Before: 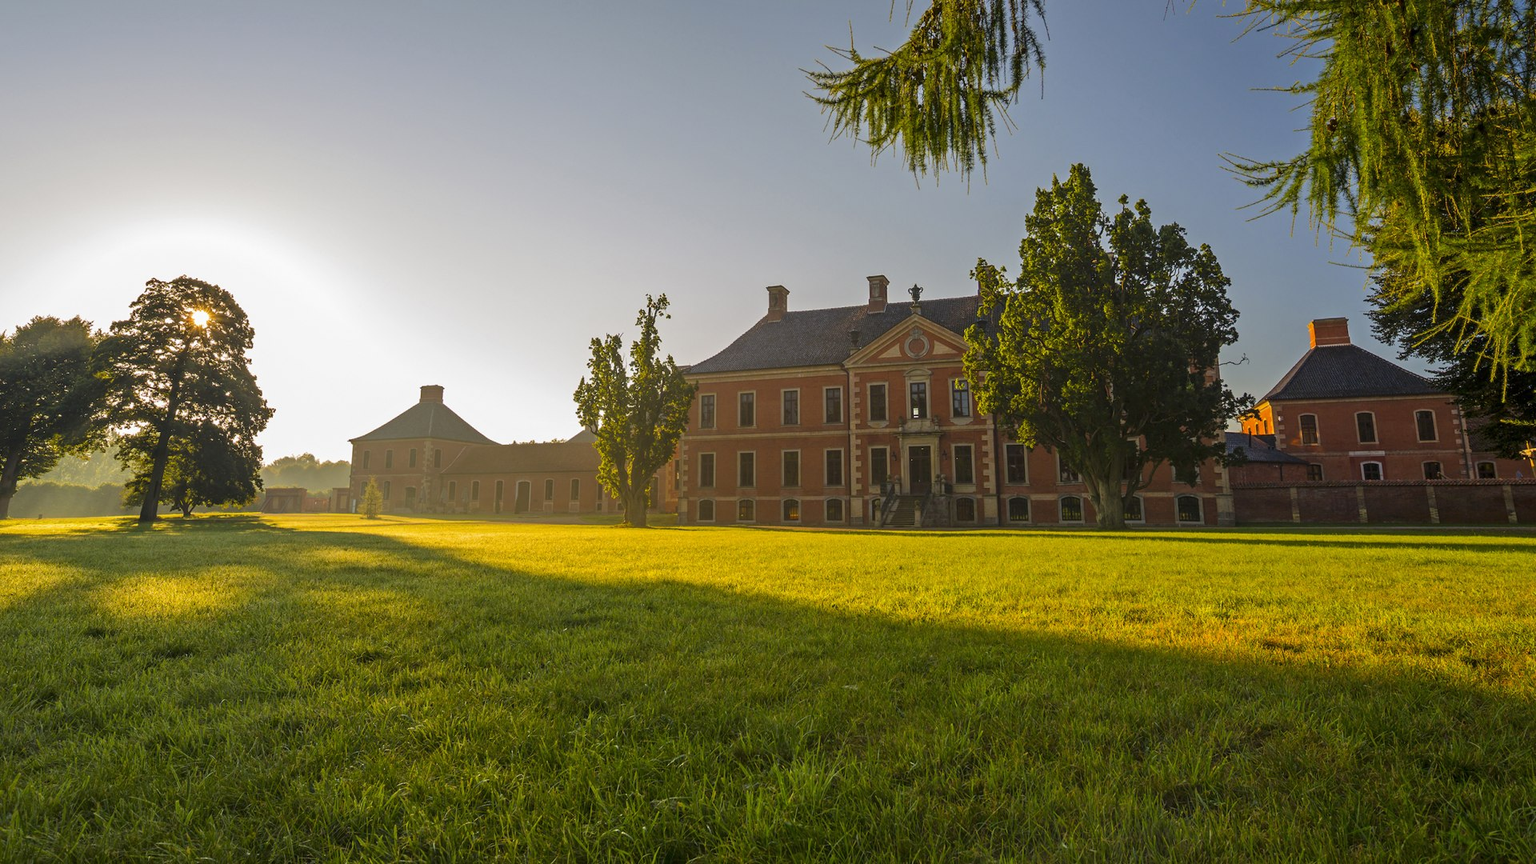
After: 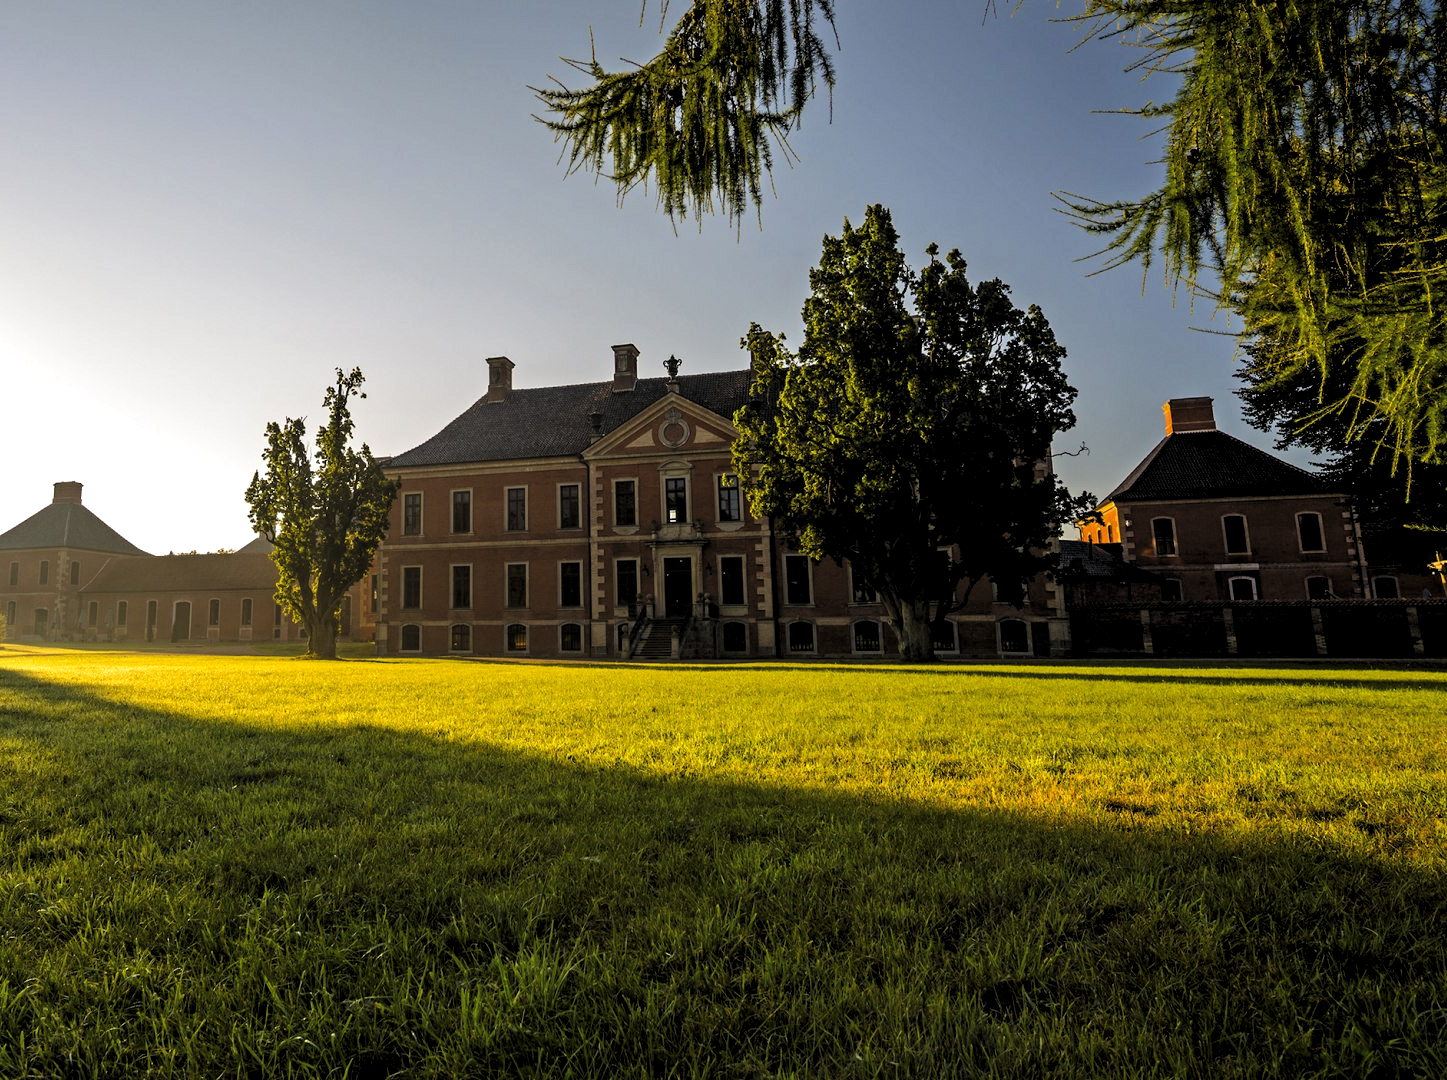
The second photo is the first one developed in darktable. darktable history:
shadows and highlights: radius 333.53, shadows 63.27, highlights 4.09, compress 87.71%, soften with gaussian
crop and rotate: left 24.629%
base curve: curves: ch0 [(0, 0) (0.472, 0.508) (1, 1)], preserve colors none
levels: levels [0.182, 0.542, 0.902]
